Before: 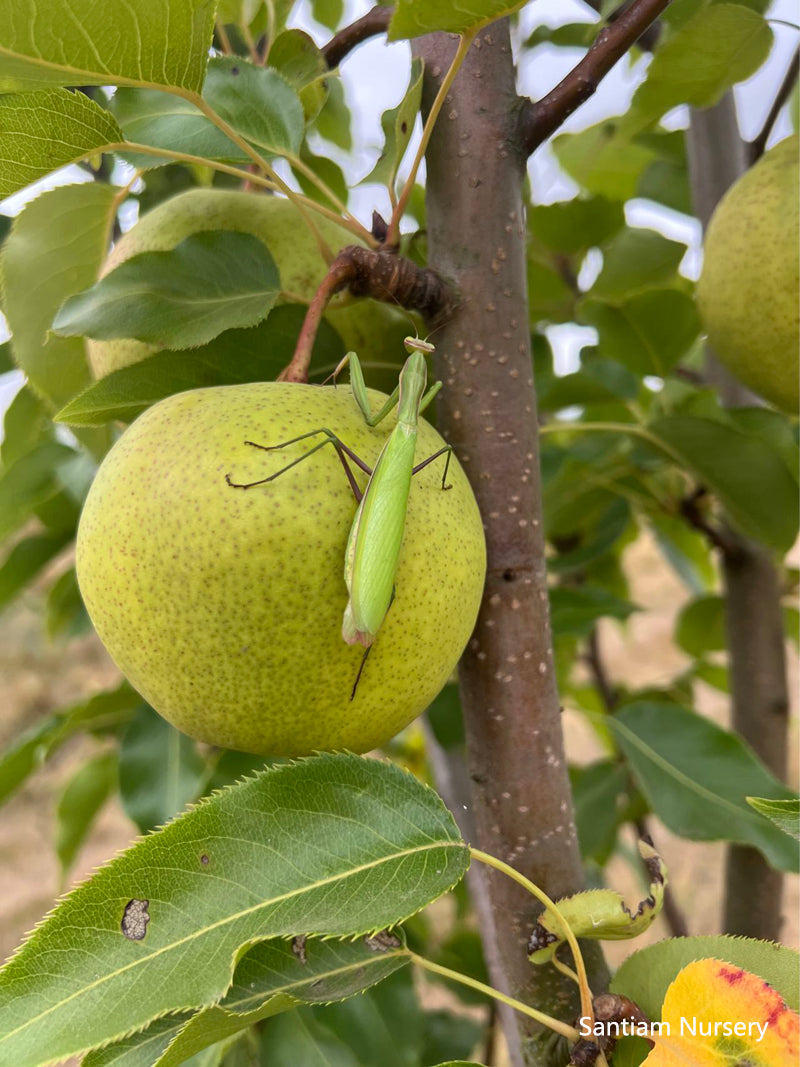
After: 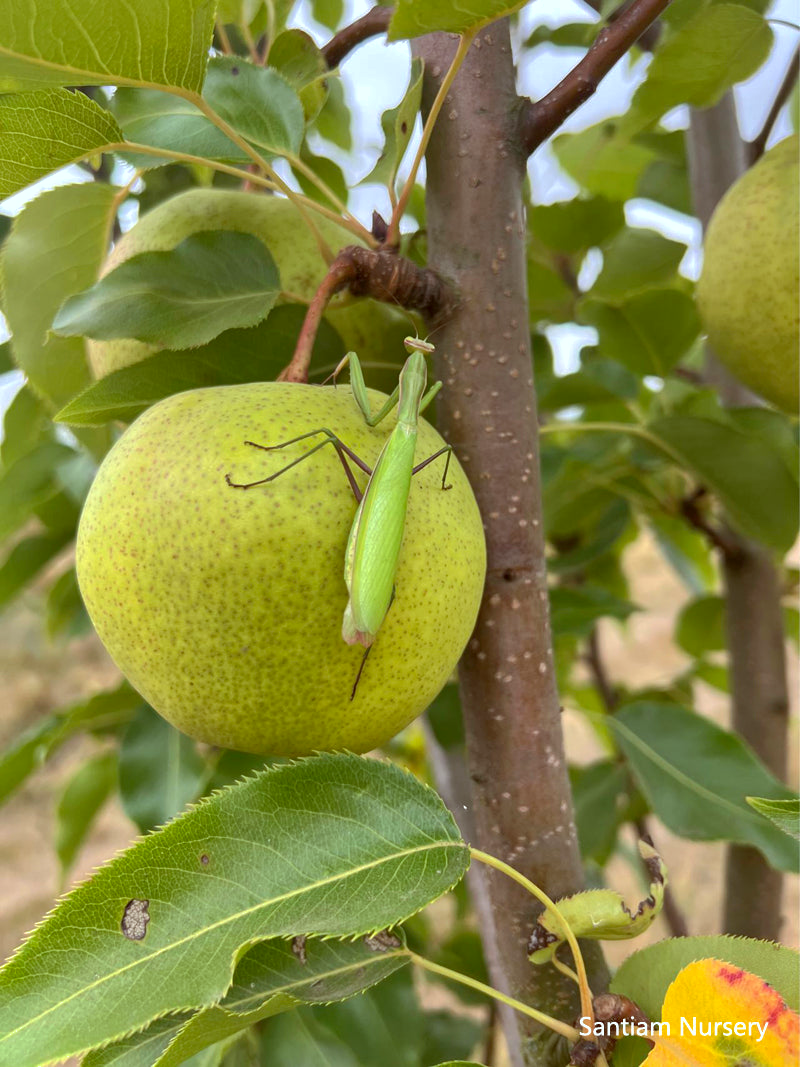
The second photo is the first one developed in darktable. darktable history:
color correction: highlights a* -5.03, highlights b* -3.72, shadows a* 3.83, shadows b* 4.44
exposure: exposure 0.224 EV, compensate highlight preservation false
shadows and highlights: on, module defaults
